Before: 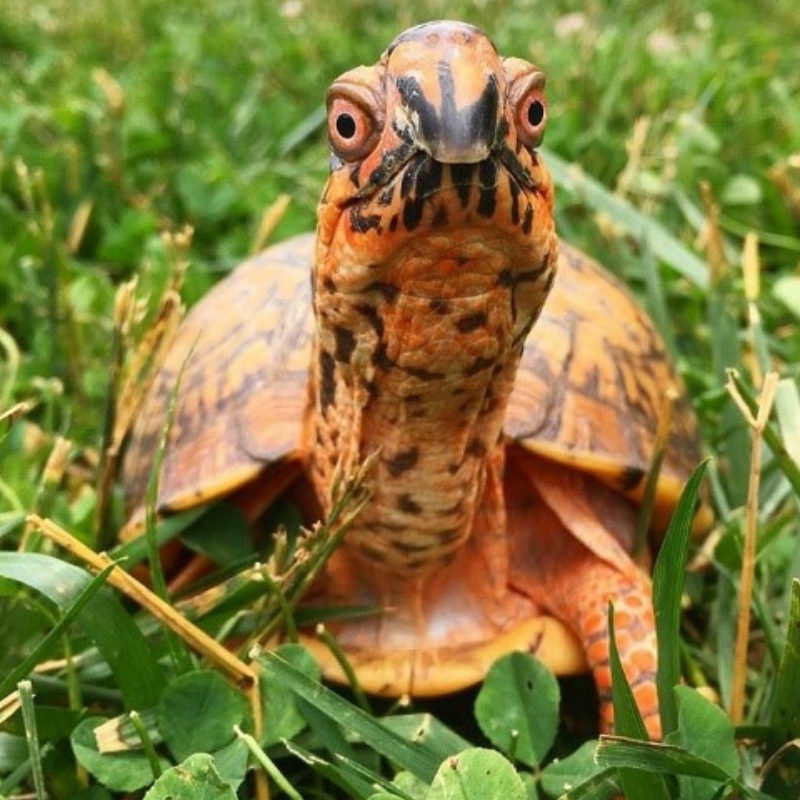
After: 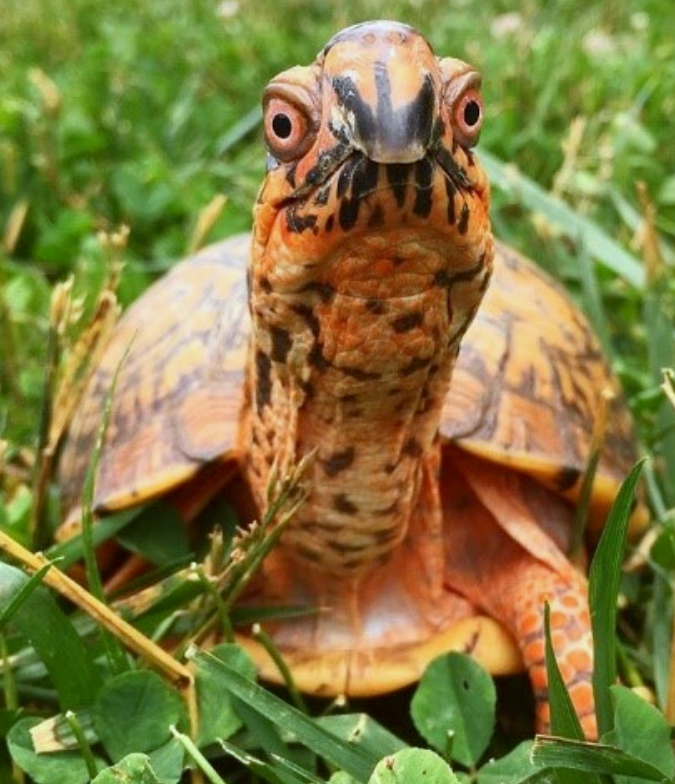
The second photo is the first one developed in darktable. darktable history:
white balance: red 0.976, blue 1.04
crop: left 8.026%, right 7.374%
color correction: highlights a* -2.73, highlights b* -2.09, shadows a* 2.41, shadows b* 2.73
